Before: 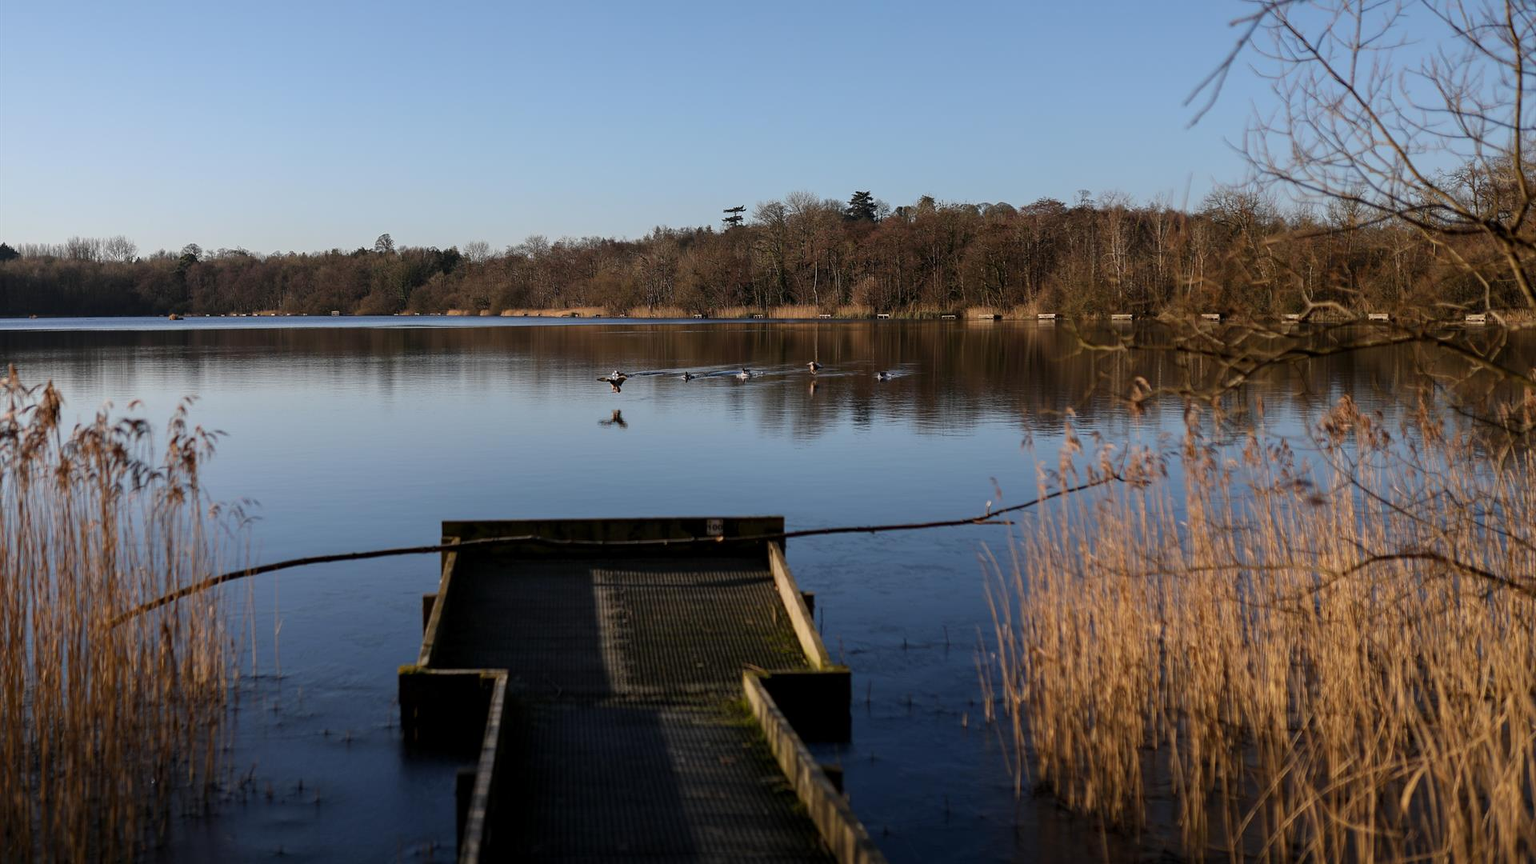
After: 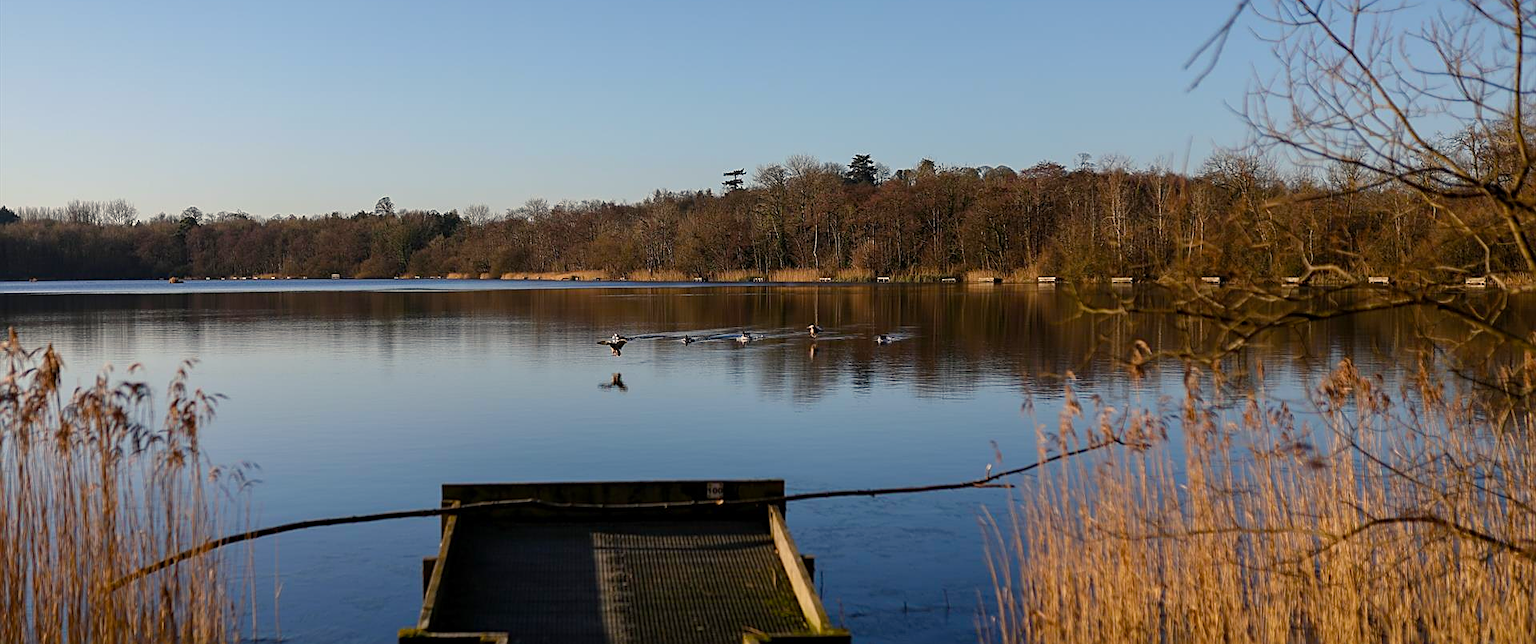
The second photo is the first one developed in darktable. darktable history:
crop: top 4.315%, bottom 21.092%
sharpen: on, module defaults
color balance rgb: power › hue 314.88°, highlights gain › chroma 2.973%, highlights gain › hue 76.82°, linear chroma grading › shadows 31.597%, linear chroma grading › global chroma -1.777%, linear chroma grading › mid-tones 4.255%, perceptual saturation grading › global saturation 0.82%, global vibrance 20%
